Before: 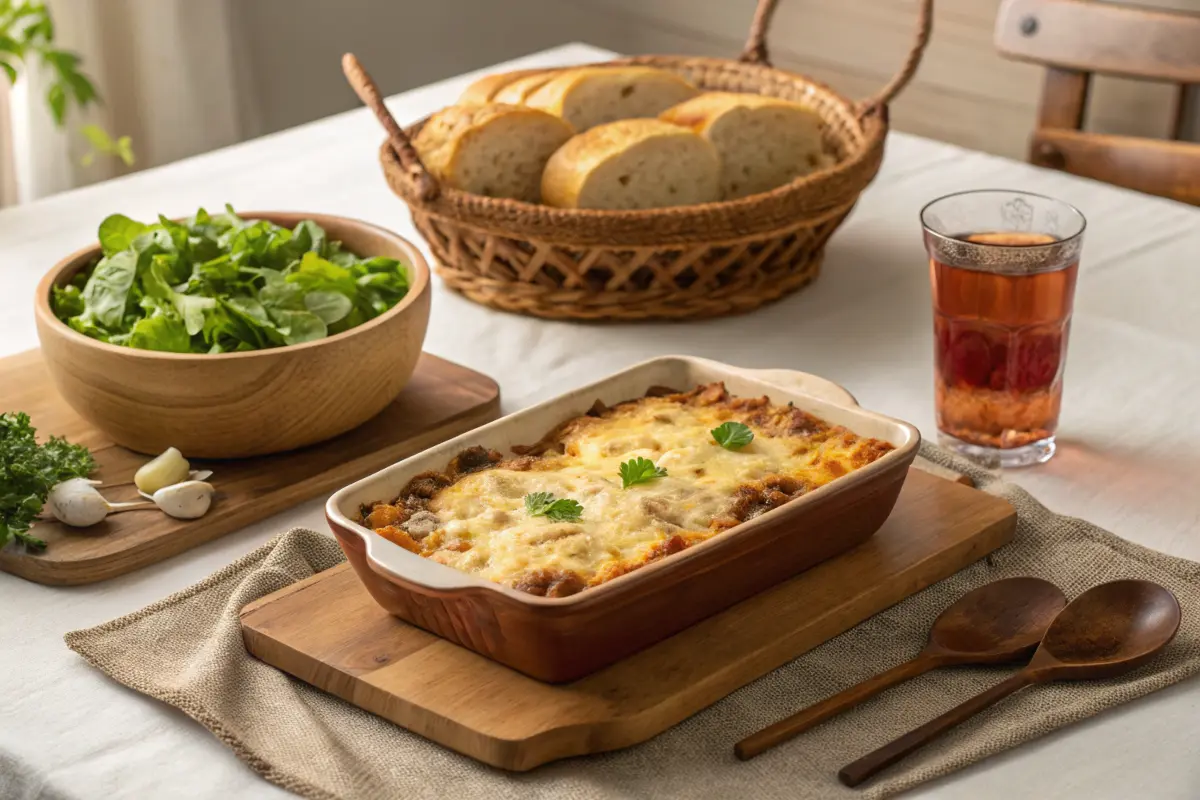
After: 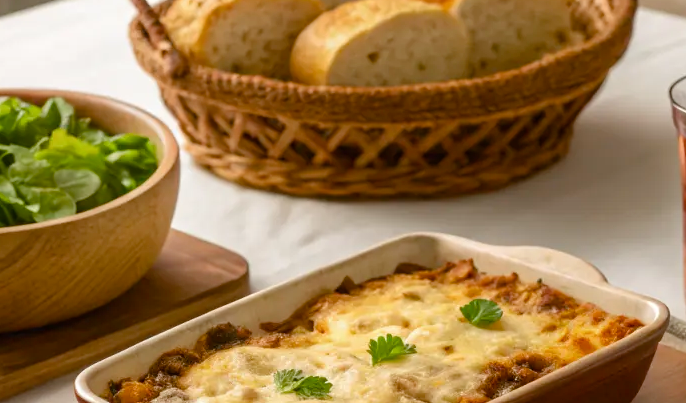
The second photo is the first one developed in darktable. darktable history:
crop: left 20.932%, top 15.471%, right 21.848%, bottom 34.081%
color balance rgb: perceptual saturation grading › global saturation 20%, perceptual saturation grading › highlights -25%, perceptual saturation grading › shadows 25%
